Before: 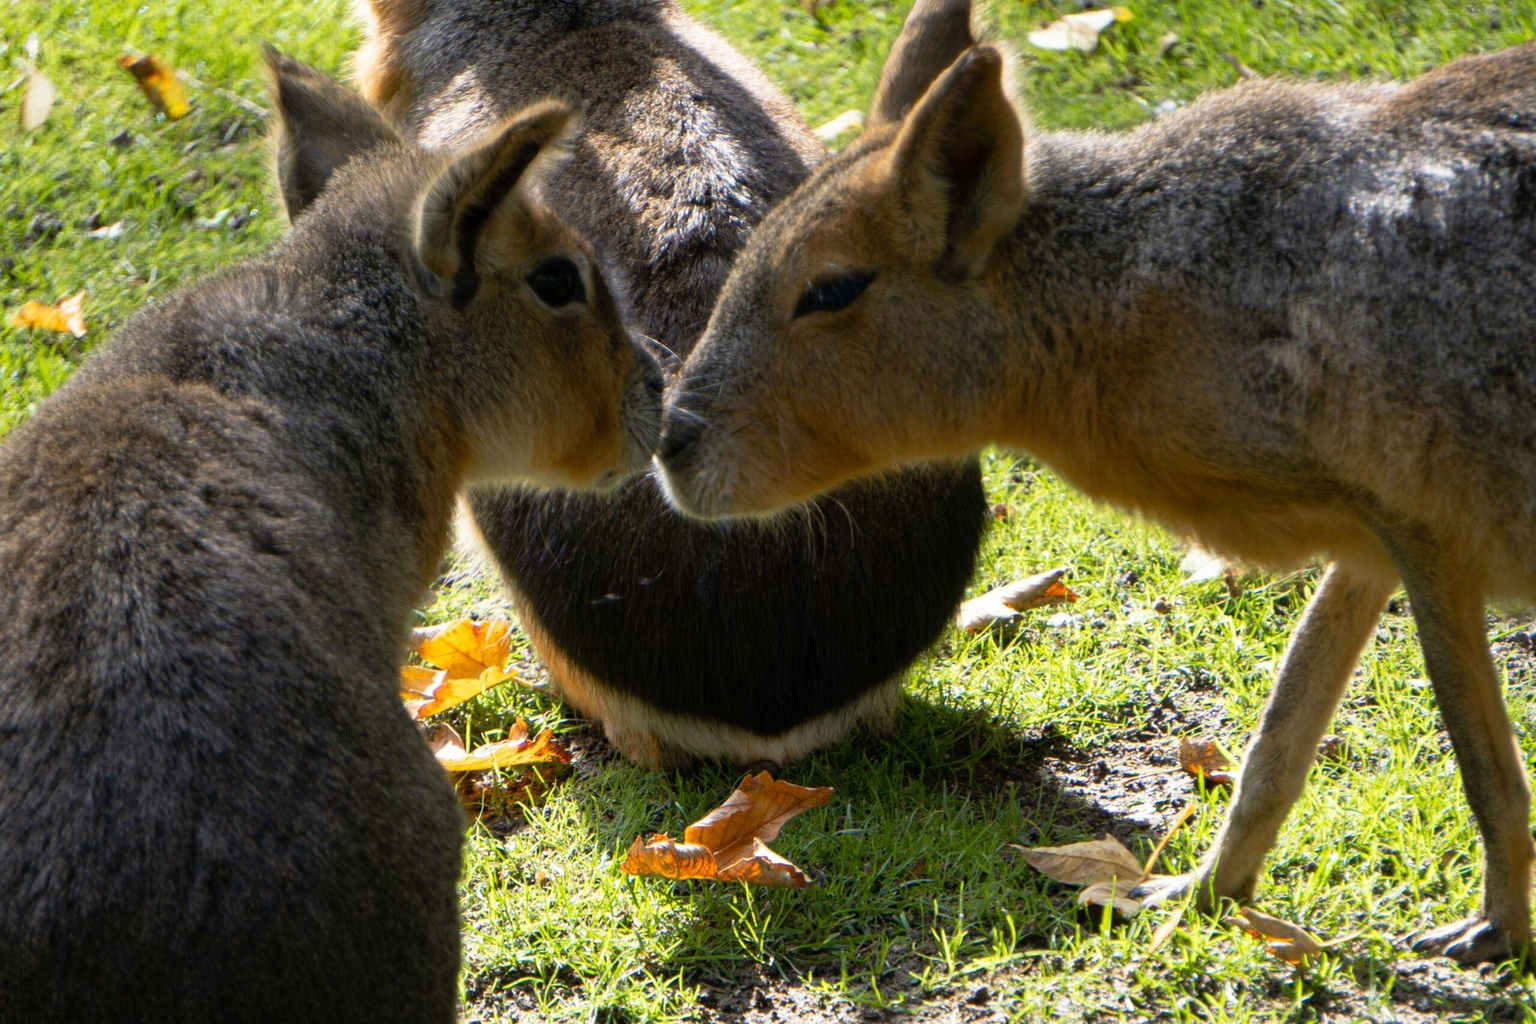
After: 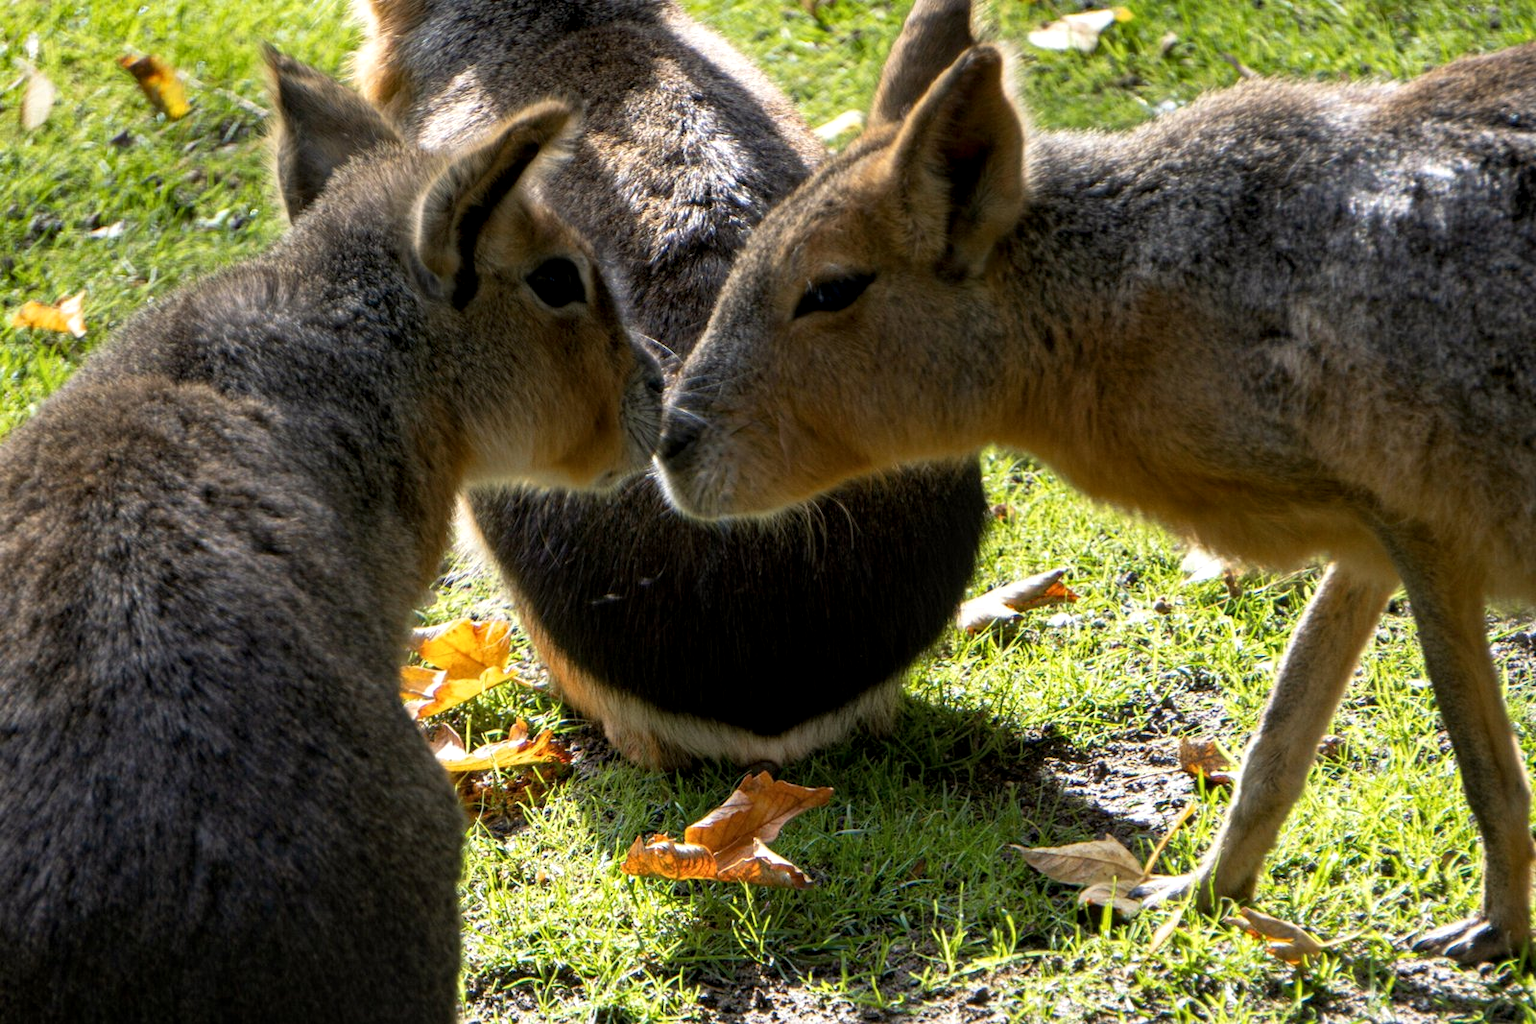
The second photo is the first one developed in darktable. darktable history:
local contrast: highlights 82%, shadows 81%
